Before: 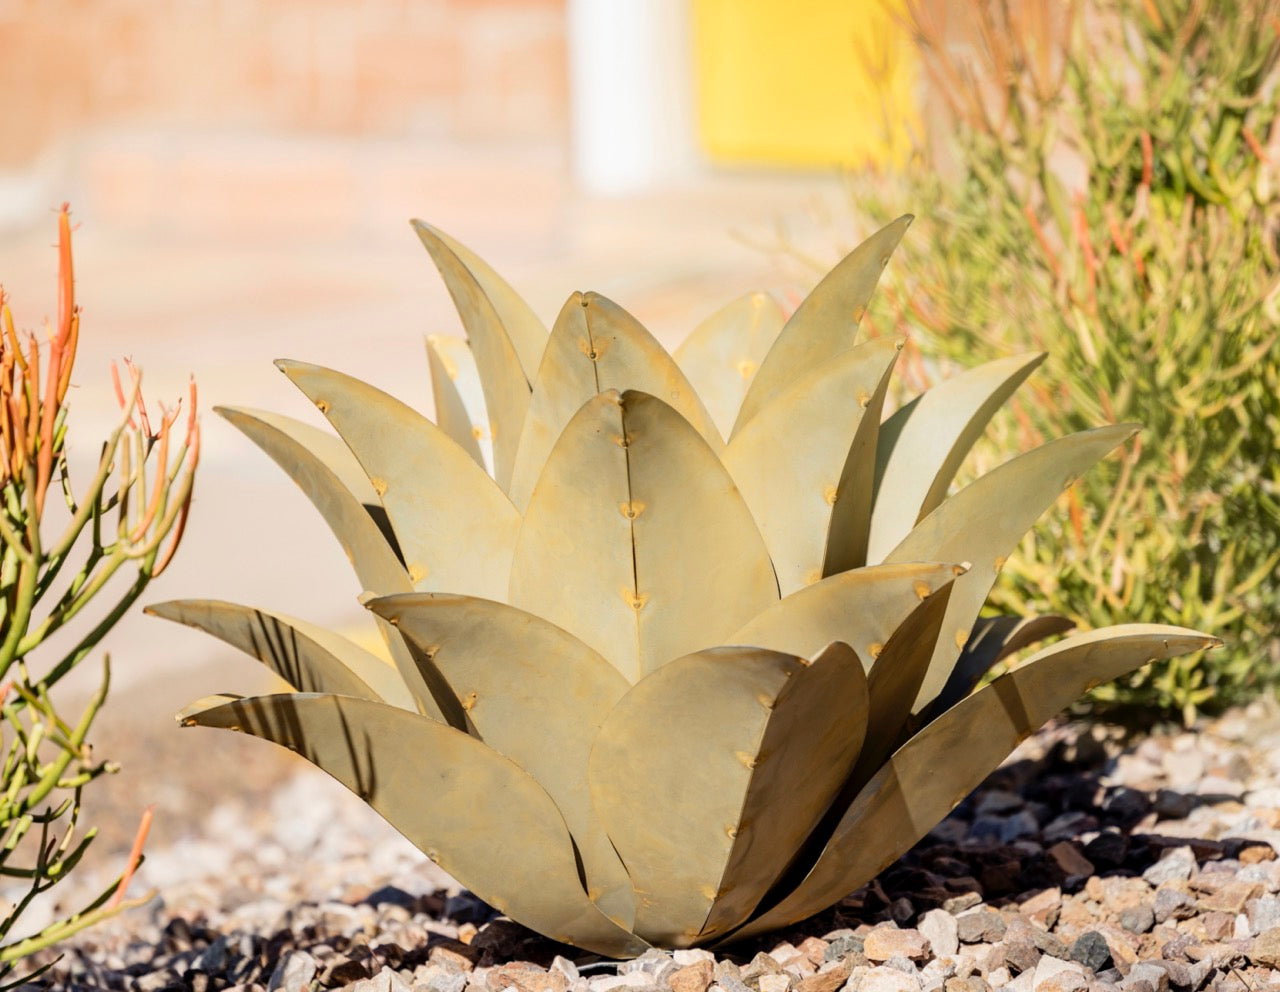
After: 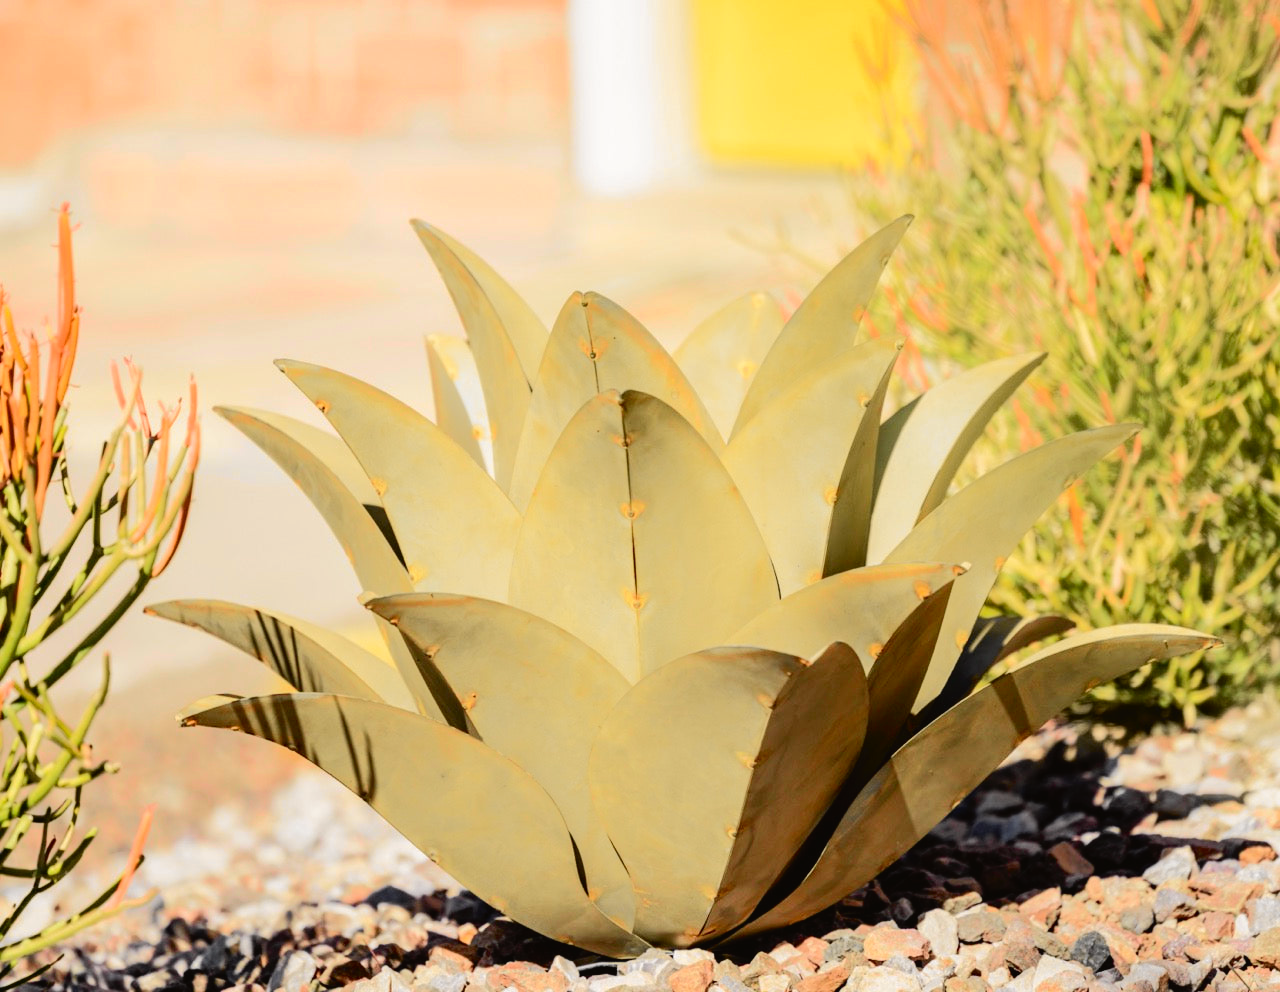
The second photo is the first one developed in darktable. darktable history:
levels: levels [0, 0.498, 1]
tone curve: curves: ch0 [(0, 0.019) (0.066, 0.054) (0.184, 0.184) (0.369, 0.417) (0.501, 0.586) (0.617, 0.71) (0.743, 0.787) (0.997, 0.997)]; ch1 [(0, 0) (0.187, 0.156) (0.388, 0.372) (0.437, 0.428) (0.474, 0.472) (0.499, 0.5) (0.521, 0.514) (0.548, 0.567) (0.6, 0.629) (0.82, 0.831) (1, 1)]; ch2 [(0, 0) (0.234, 0.227) (0.352, 0.372) (0.459, 0.484) (0.5, 0.505) (0.518, 0.516) (0.529, 0.541) (0.56, 0.594) (0.607, 0.644) (0.74, 0.771) (0.858, 0.873) (0.999, 0.994)], color space Lab, independent channels, preserve colors none
